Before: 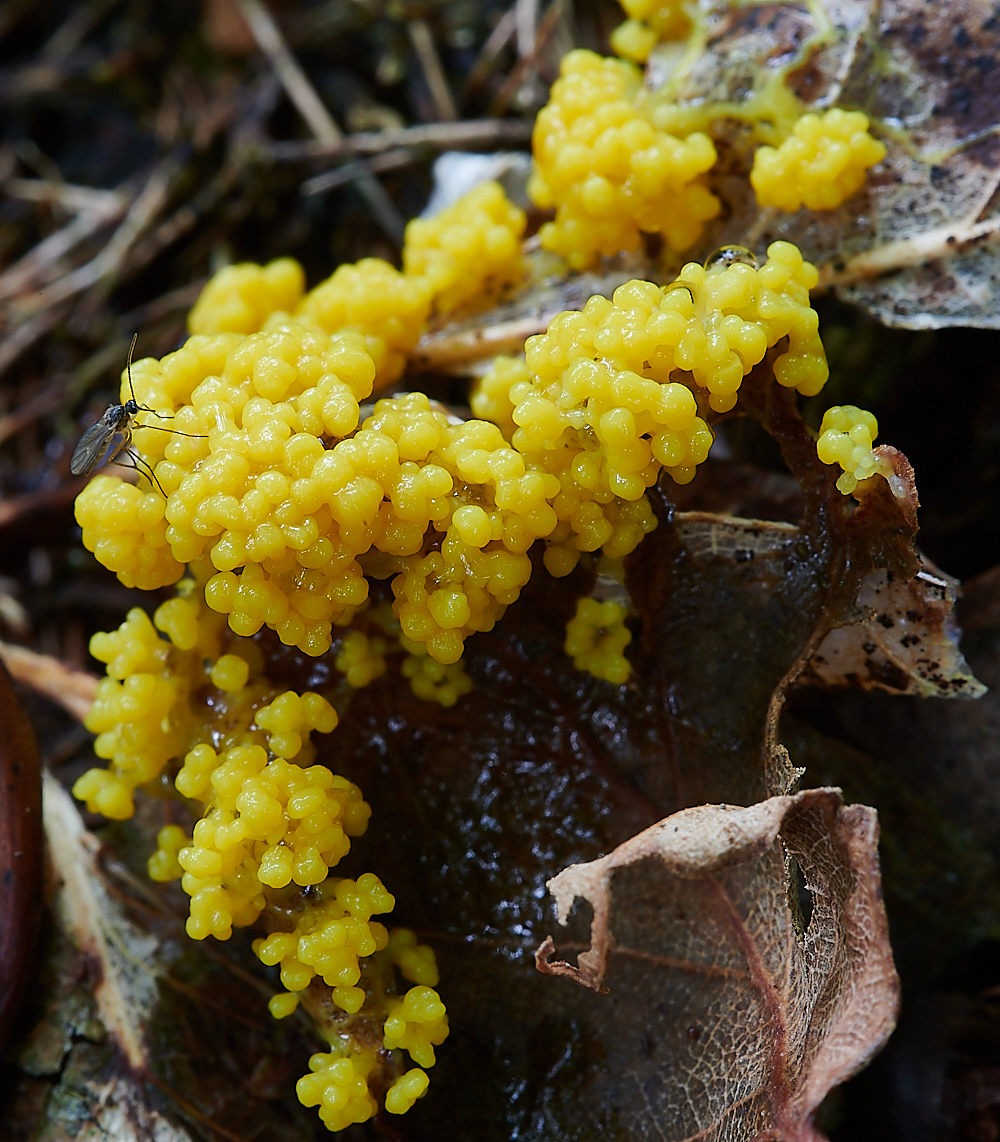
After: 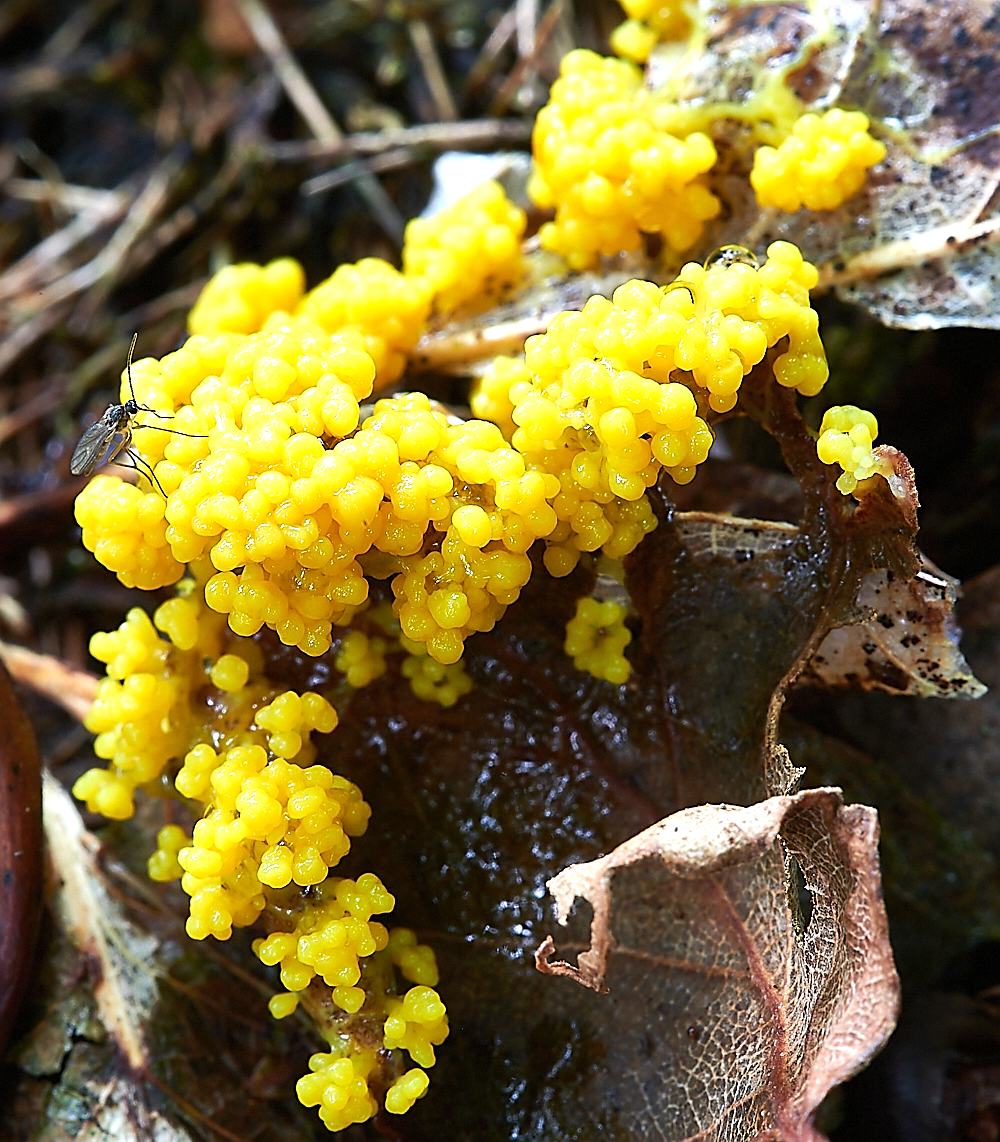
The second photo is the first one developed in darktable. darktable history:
sharpen: on, module defaults
exposure: exposure 1 EV, compensate exposure bias true, compensate highlight preservation false
